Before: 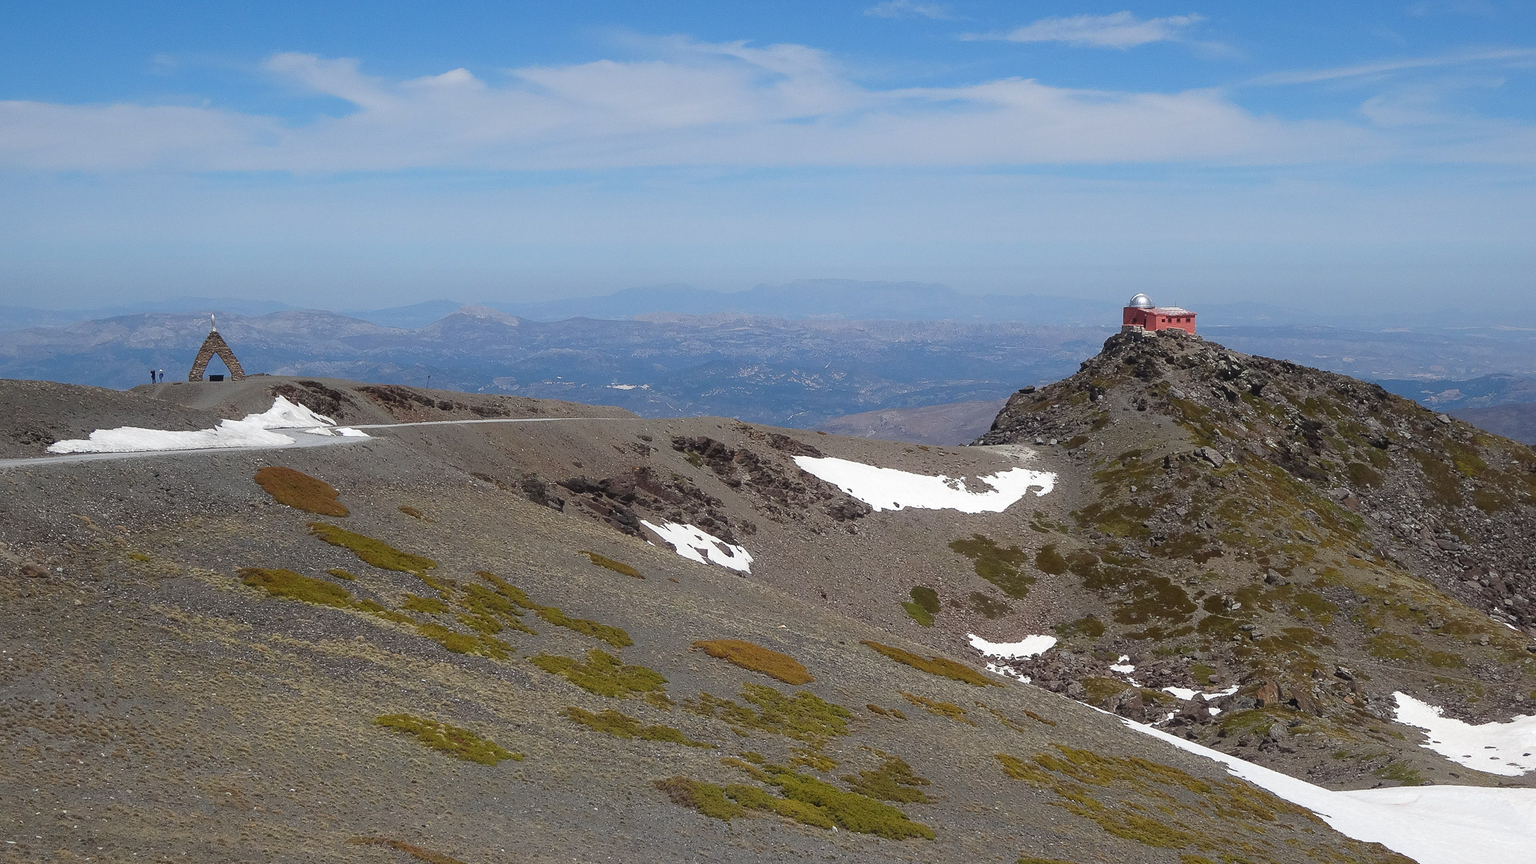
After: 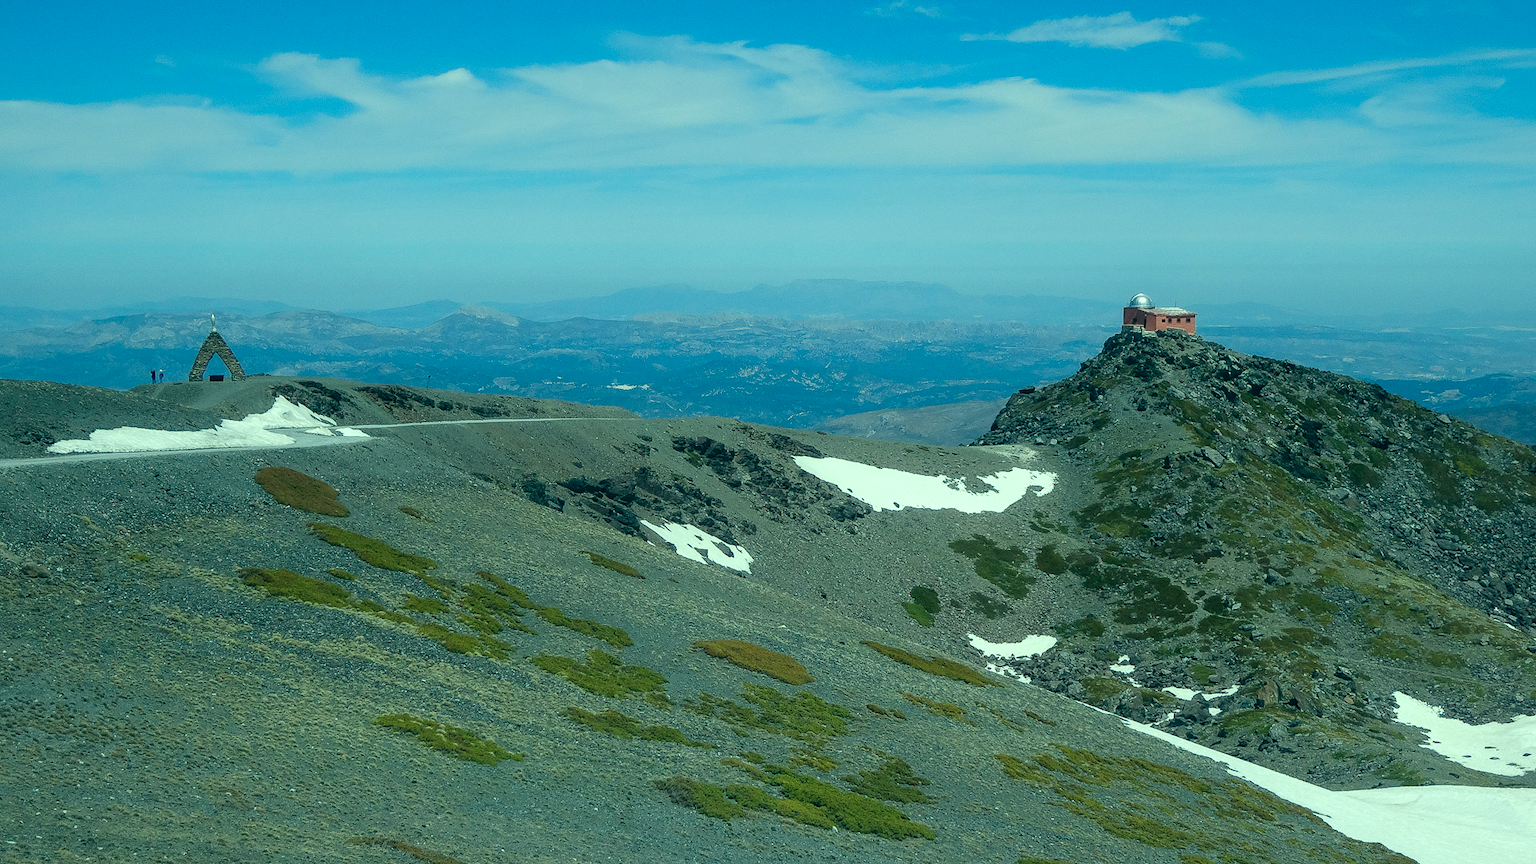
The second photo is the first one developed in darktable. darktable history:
color correction: highlights a* -20.08, highlights b* 9.8, shadows a* -20.4, shadows b* -10.76
local contrast: on, module defaults
